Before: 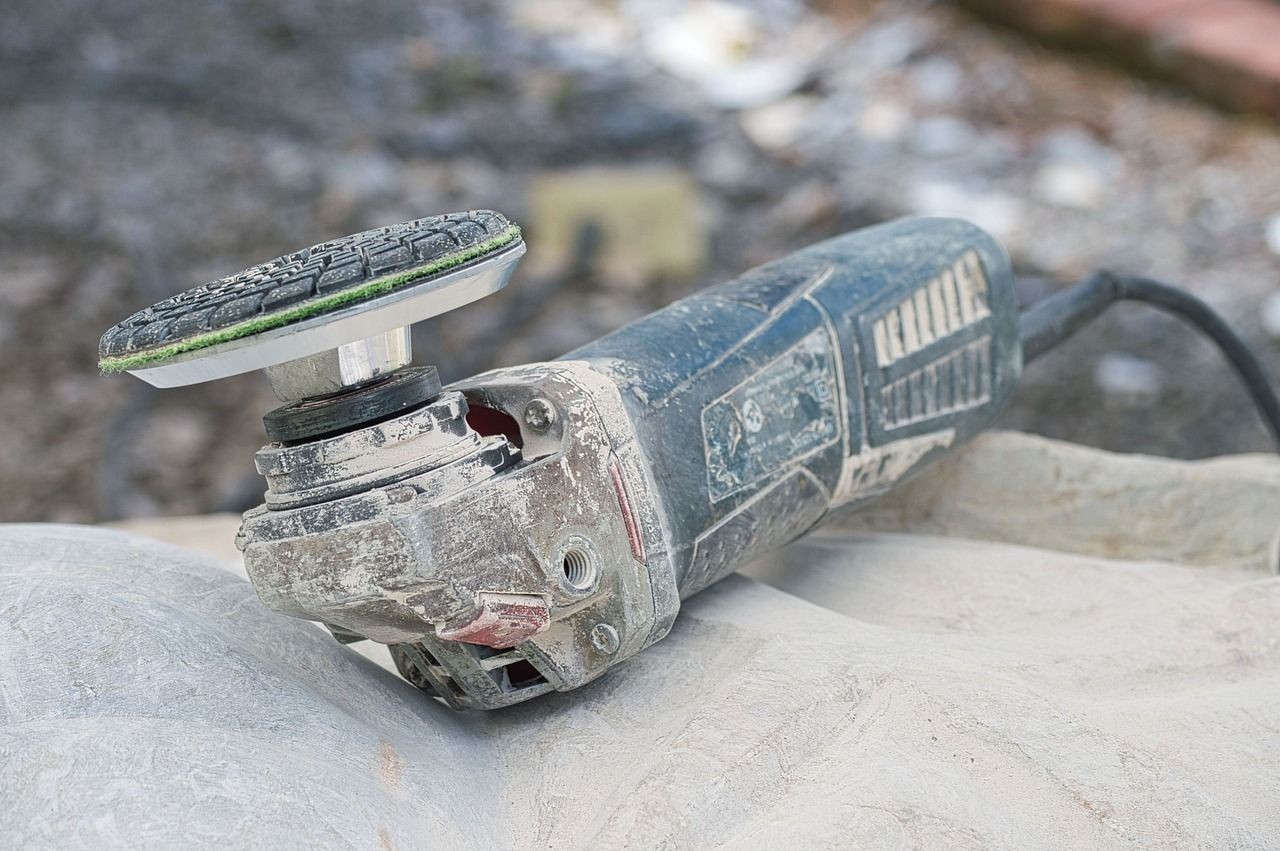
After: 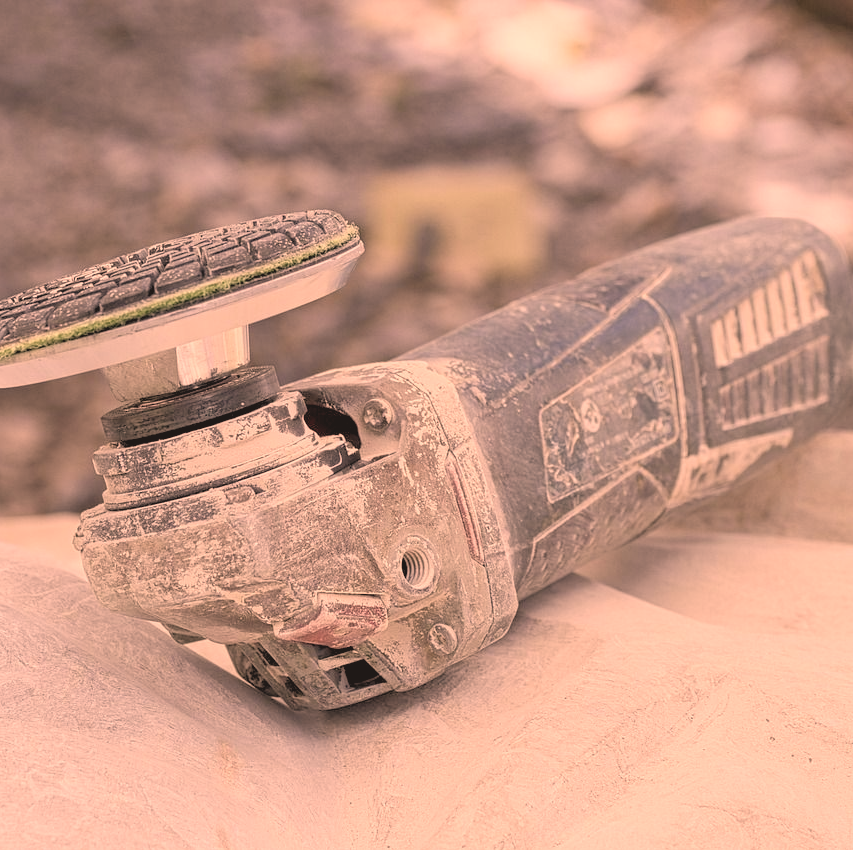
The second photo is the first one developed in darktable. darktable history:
rgb levels: levels [[0.01, 0.419, 0.839], [0, 0.5, 1], [0, 0.5, 1]]
crop and rotate: left 12.673%, right 20.66%
contrast brightness saturation: contrast -0.15, brightness 0.05, saturation -0.12
color correction: highlights a* 40, highlights b* 40, saturation 0.69
